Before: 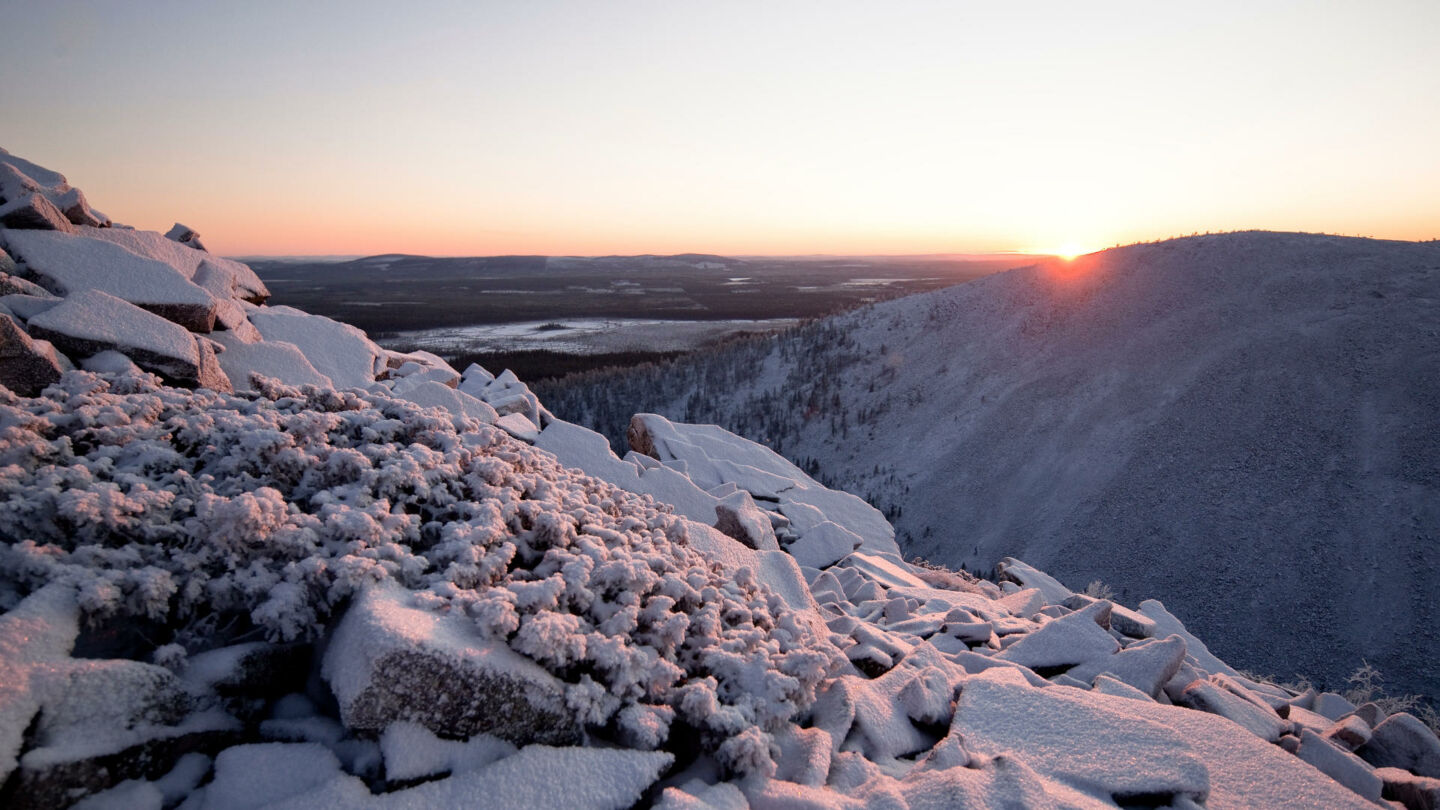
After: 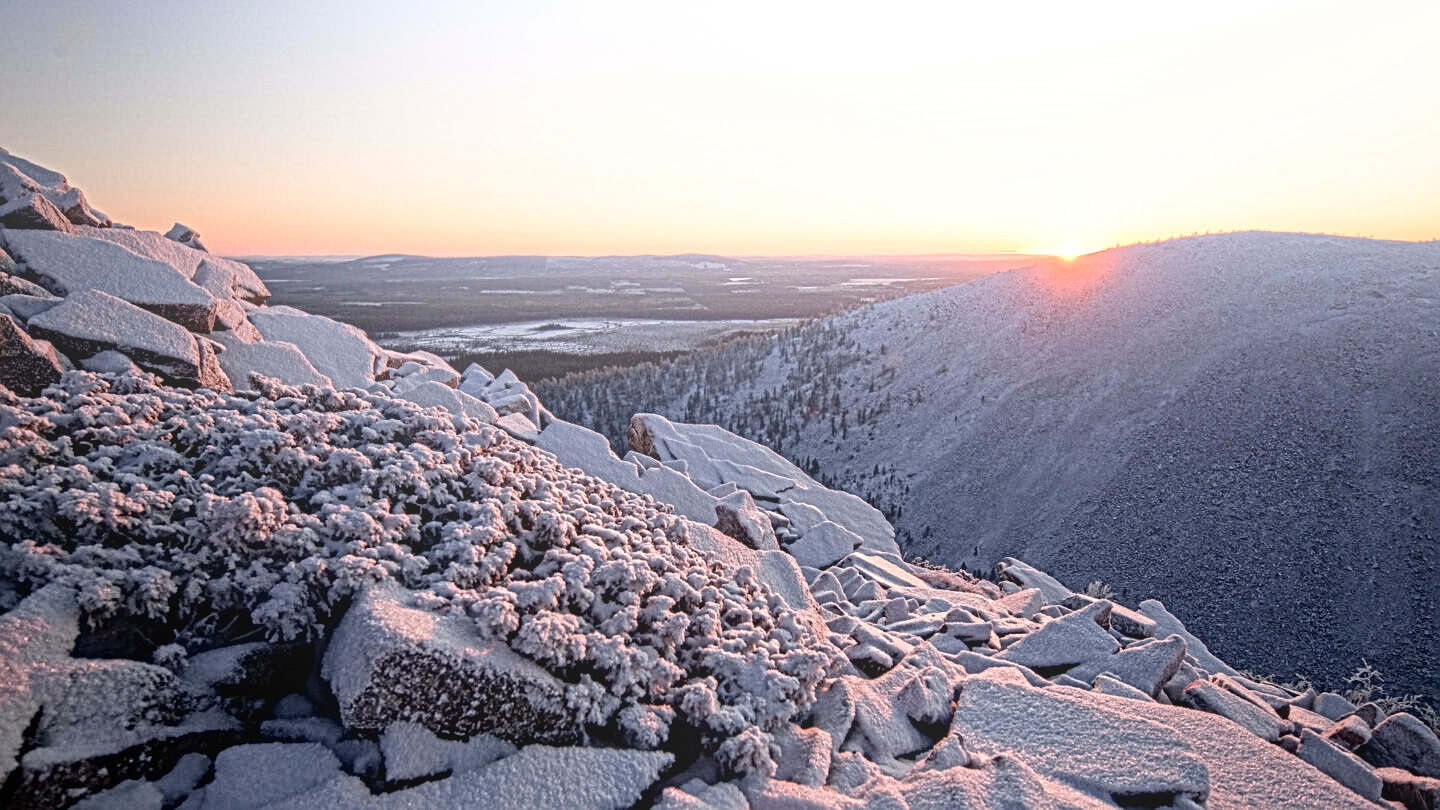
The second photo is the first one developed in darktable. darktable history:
local contrast: mode bilateral grid, contrast 20, coarseness 3, detail 300%, midtone range 0.2
exposure: exposure -0.021 EV, compensate highlight preservation false
bloom: size 38%, threshold 95%, strength 30%
